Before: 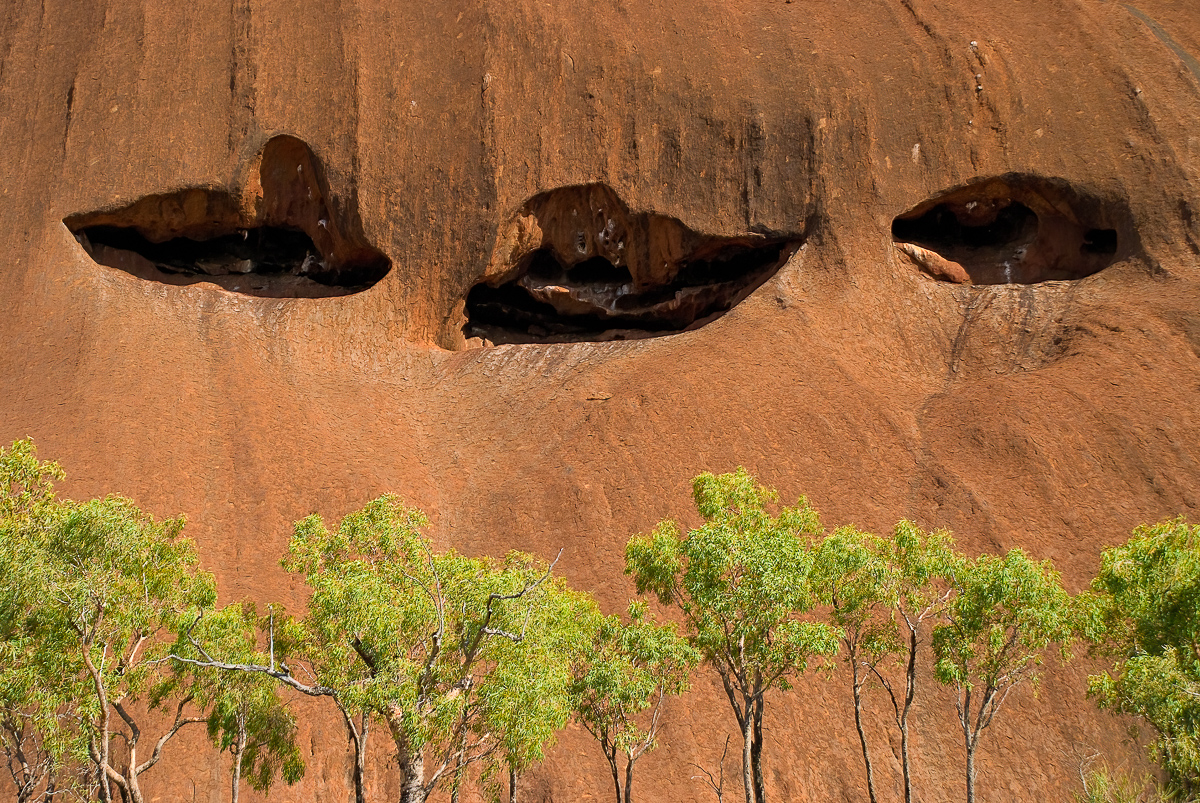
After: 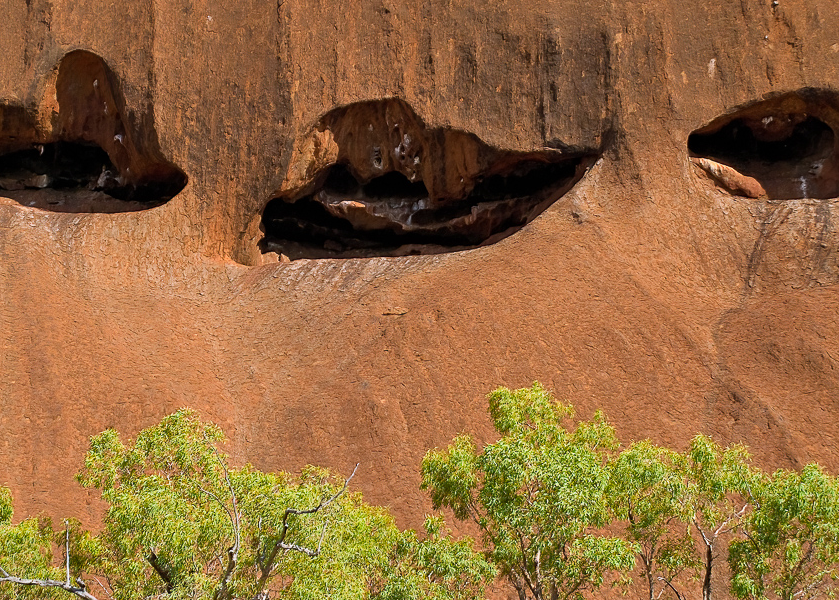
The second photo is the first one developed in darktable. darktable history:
white balance: red 0.984, blue 1.059
shadows and highlights: low approximation 0.01, soften with gaussian
crop and rotate: left 17.046%, top 10.659%, right 12.989%, bottom 14.553%
